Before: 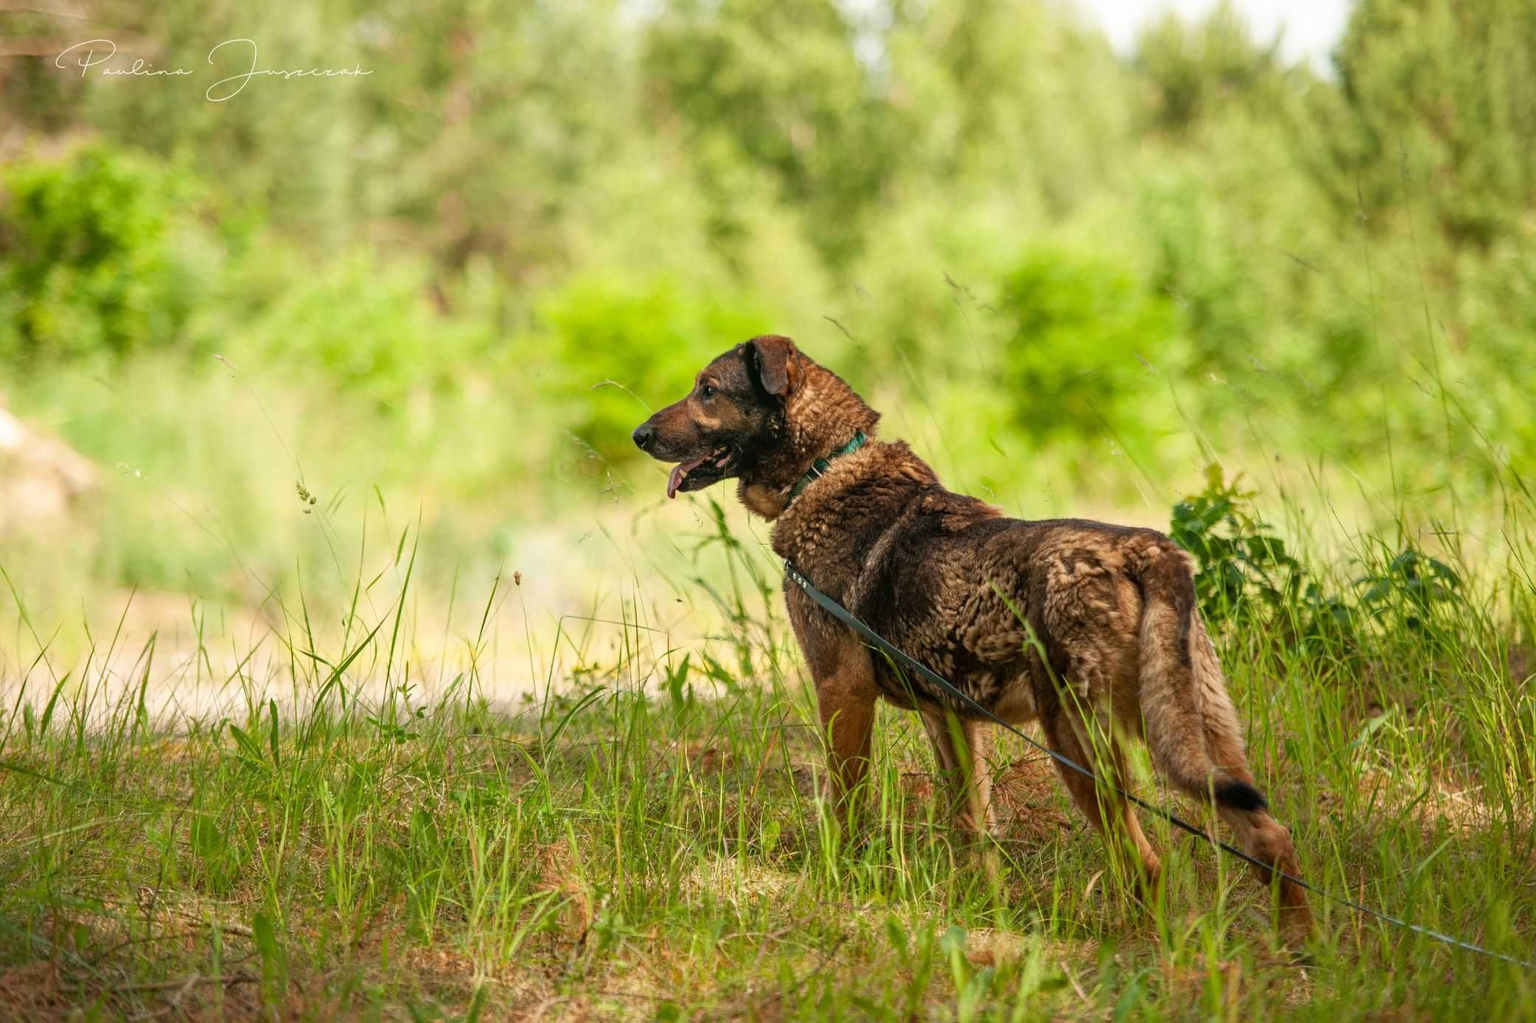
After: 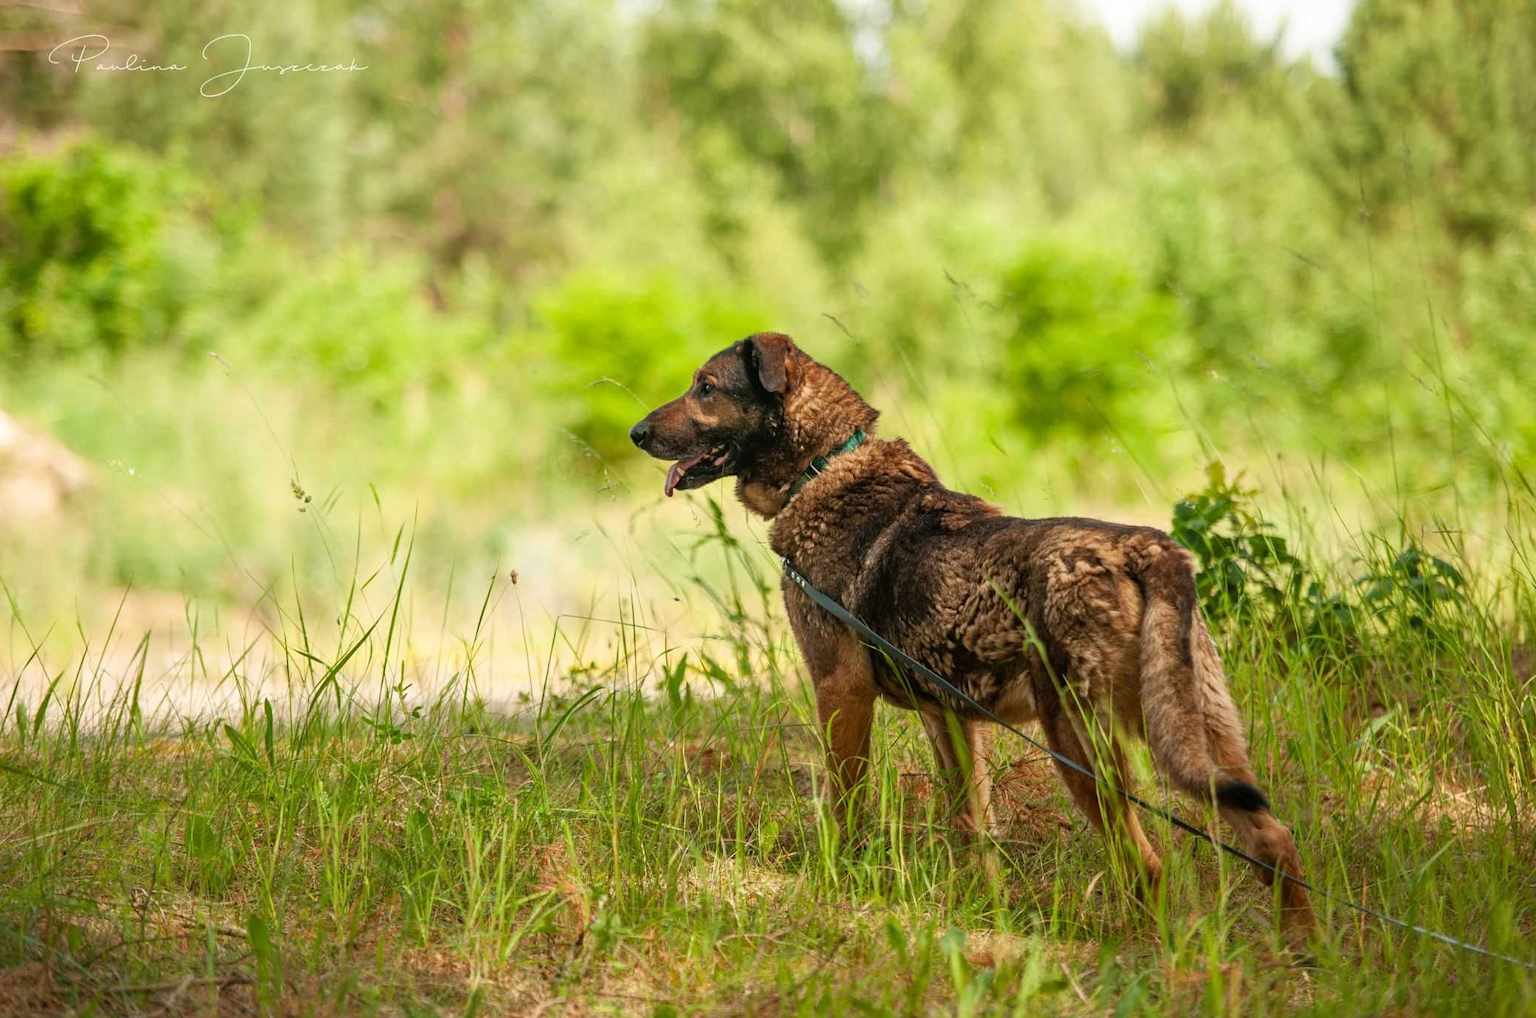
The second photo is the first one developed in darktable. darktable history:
crop: left 0.506%, top 0.546%, right 0.17%, bottom 0.553%
